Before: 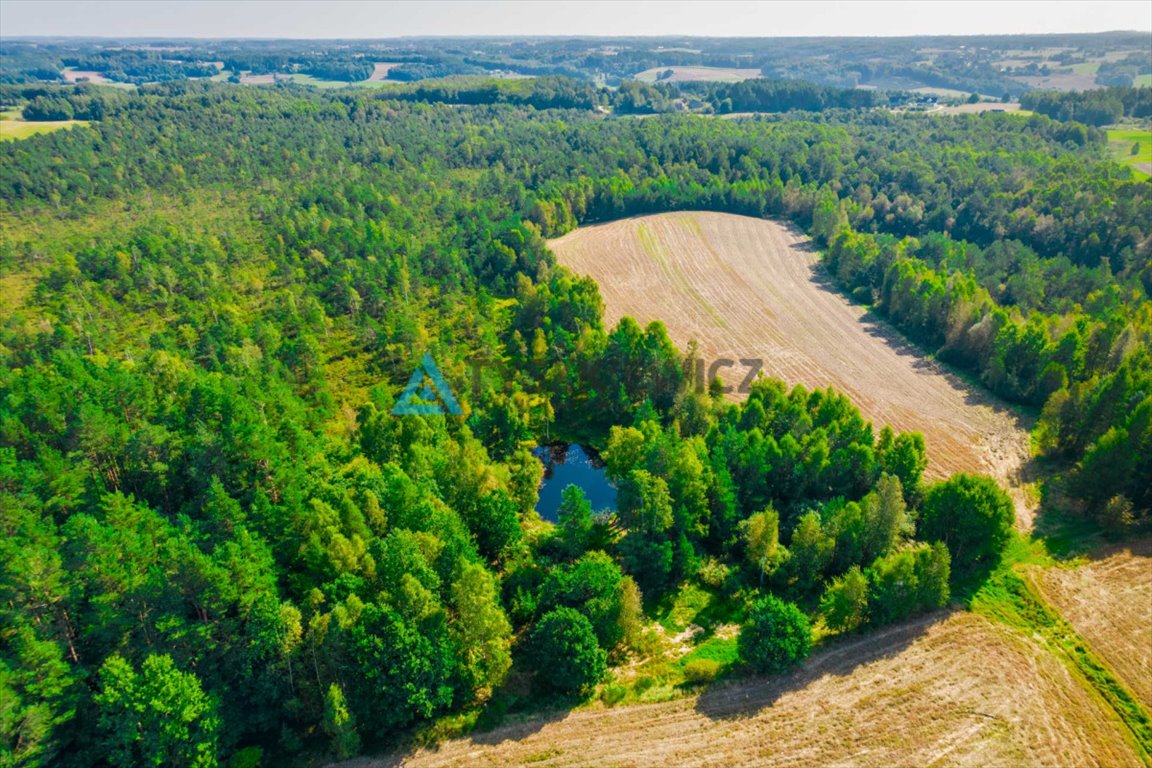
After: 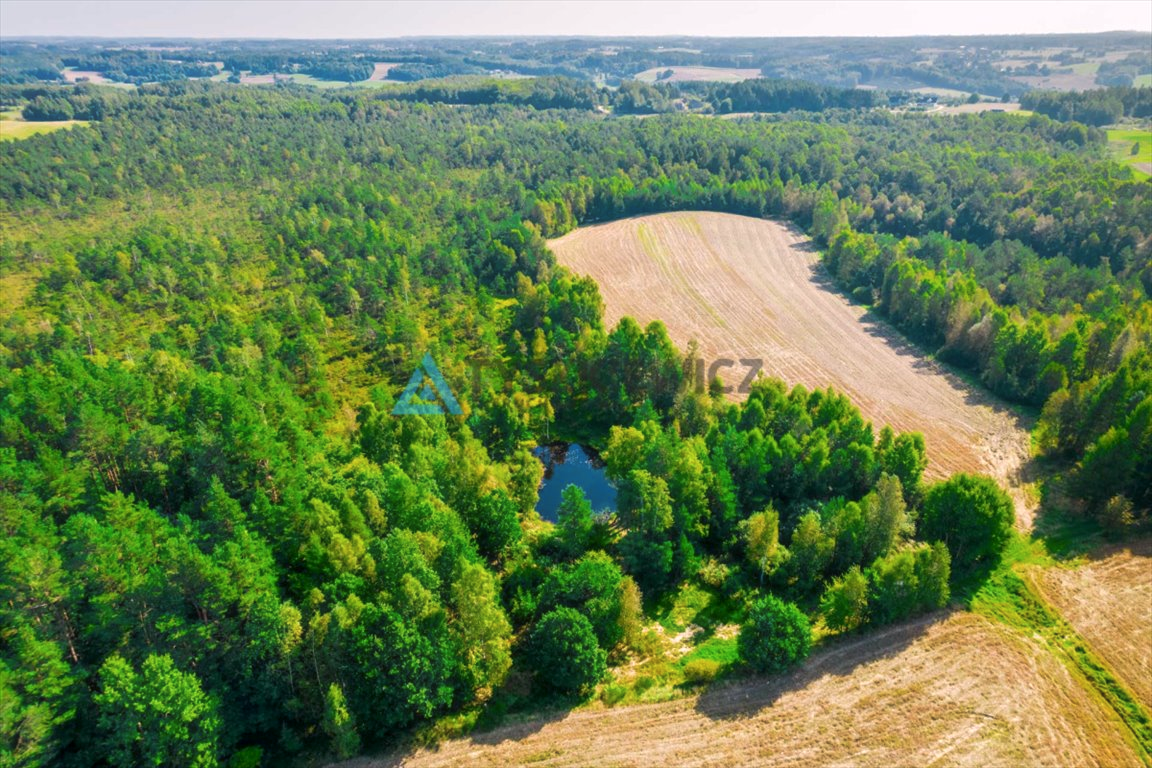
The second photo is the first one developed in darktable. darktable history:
color zones: curves: ch0 [(0, 0.5) (0.143, 0.5) (0.286, 0.5) (0.429, 0.5) (0.571, 0.5) (0.714, 0.476) (0.857, 0.5) (1, 0.5)]; ch2 [(0, 0.5) (0.143, 0.5) (0.286, 0.5) (0.429, 0.5) (0.571, 0.5) (0.714, 0.487) (0.857, 0.5) (1, 0.5)]
color correction: highlights a* 3.1, highlights b* -1.04, shadows a* -0.098, shadows b* 2.45, saturation 0.984
exposure: black level correction 0.002, exposure 0.148 EV, compensate highlight preservation false
haze removal: strength -0.111, compatibility mode true, adaptive false
